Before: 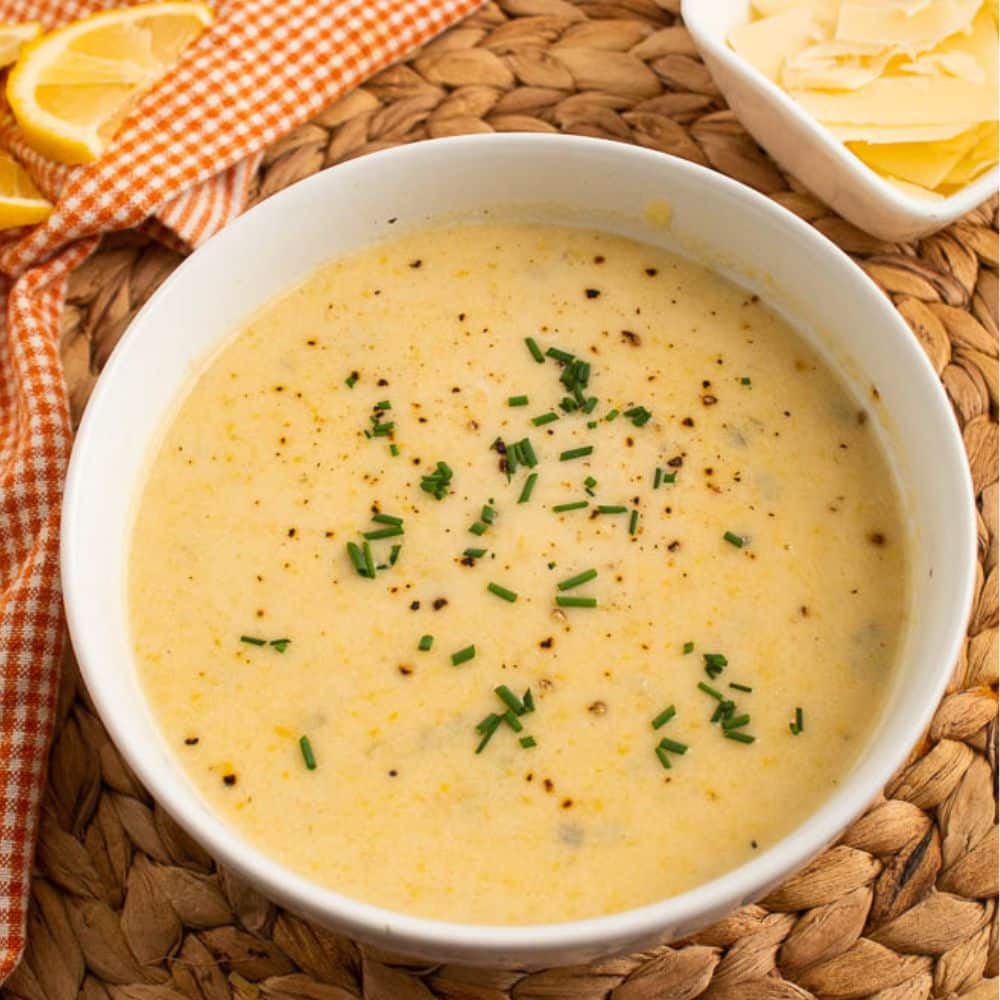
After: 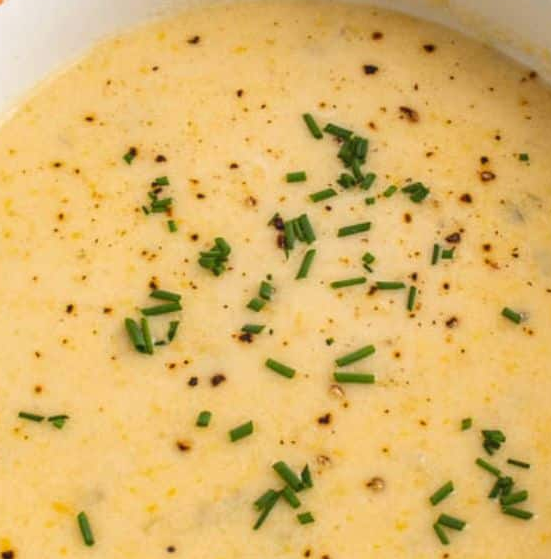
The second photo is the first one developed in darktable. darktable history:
local contrast: detail 109%
crop and rotate: left 22.213%, top 22.411%, right 22.684%, bottom 21.618%
